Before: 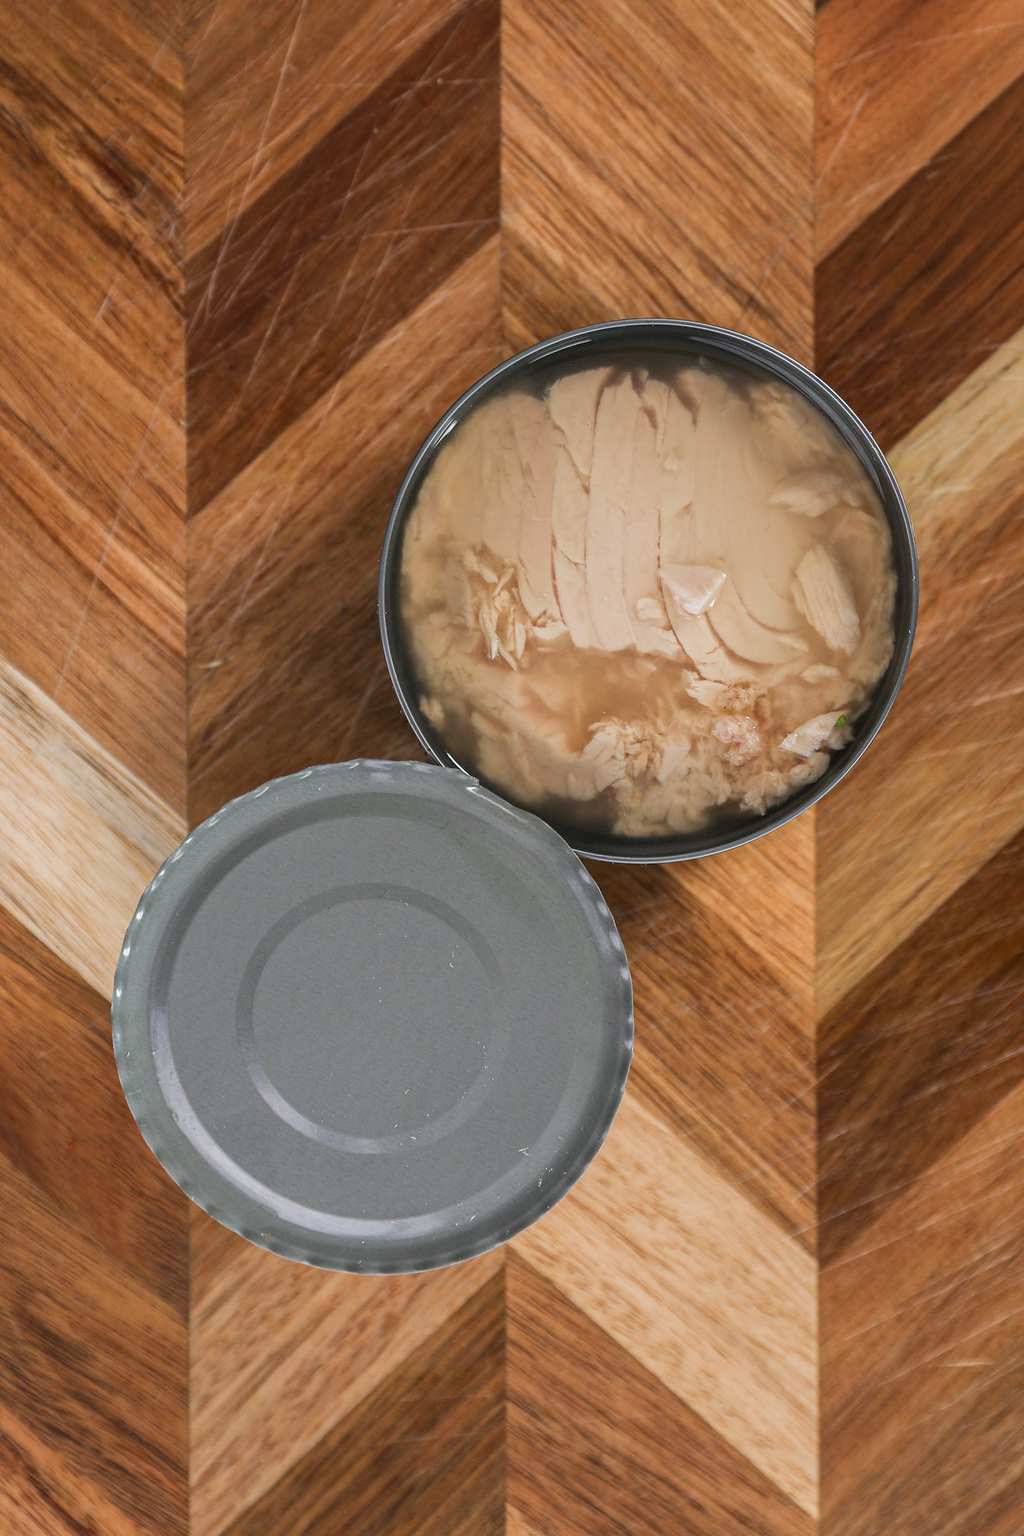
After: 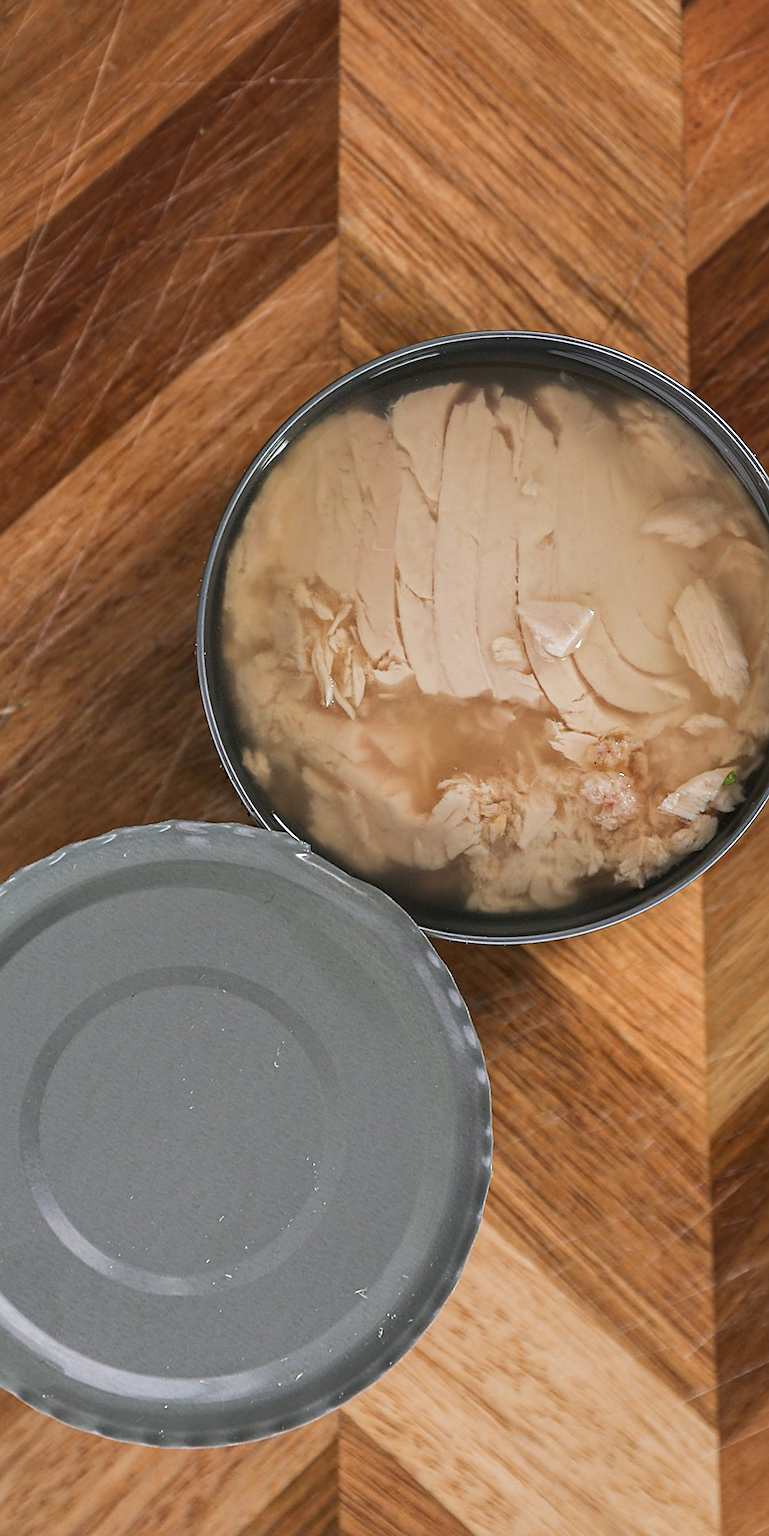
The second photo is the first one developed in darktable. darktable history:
rotate and perspective: rotation 0.215°, lens shift (vertical) -0.139, crop left 0.069, crop right 0.939, crop top 0.002, crop bottom 0.996
crop: left 18.479%, right 12.2%, bottom 13.971%
shadows and highlights: shadows 32, highlights -32, soften with gaussian
sharpen: on, module defaults
